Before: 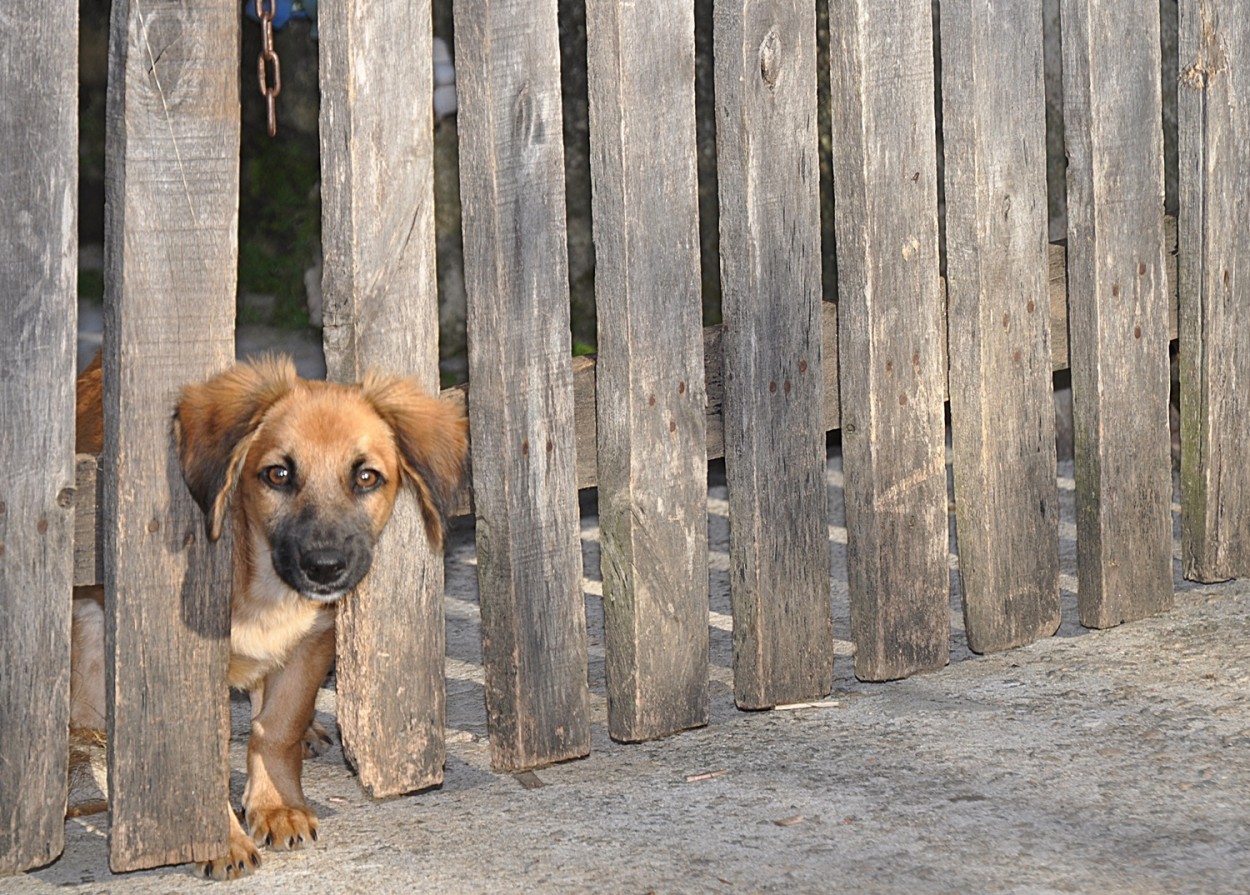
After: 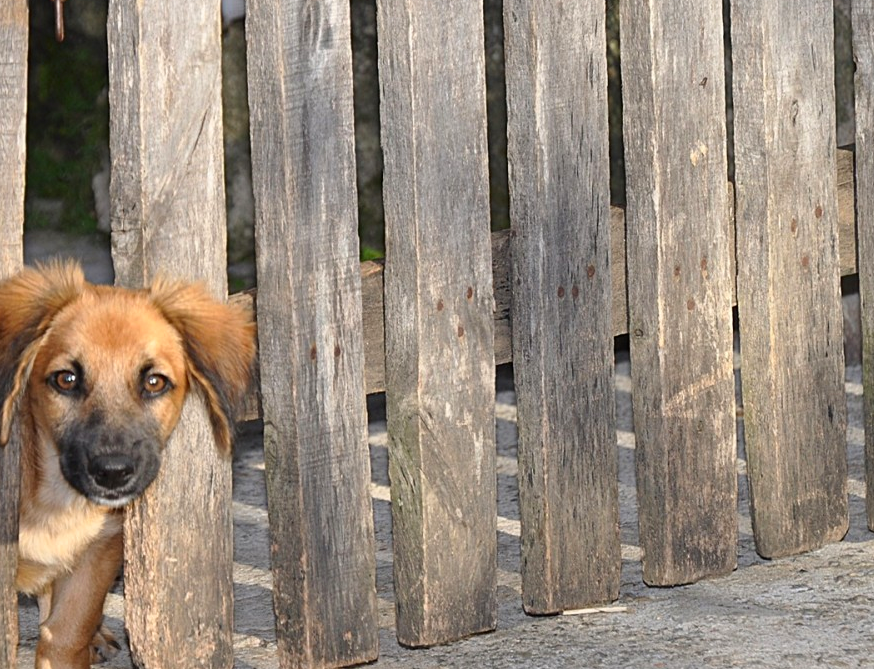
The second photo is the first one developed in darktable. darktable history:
crop and rotate: left 17.046%, top 10.659%, right 12.989%, bottom 14.553%
contrast brightness saturation: contrast 0.04, saturation 0.16
shadows and highlights: shadows -30, highlights 30
